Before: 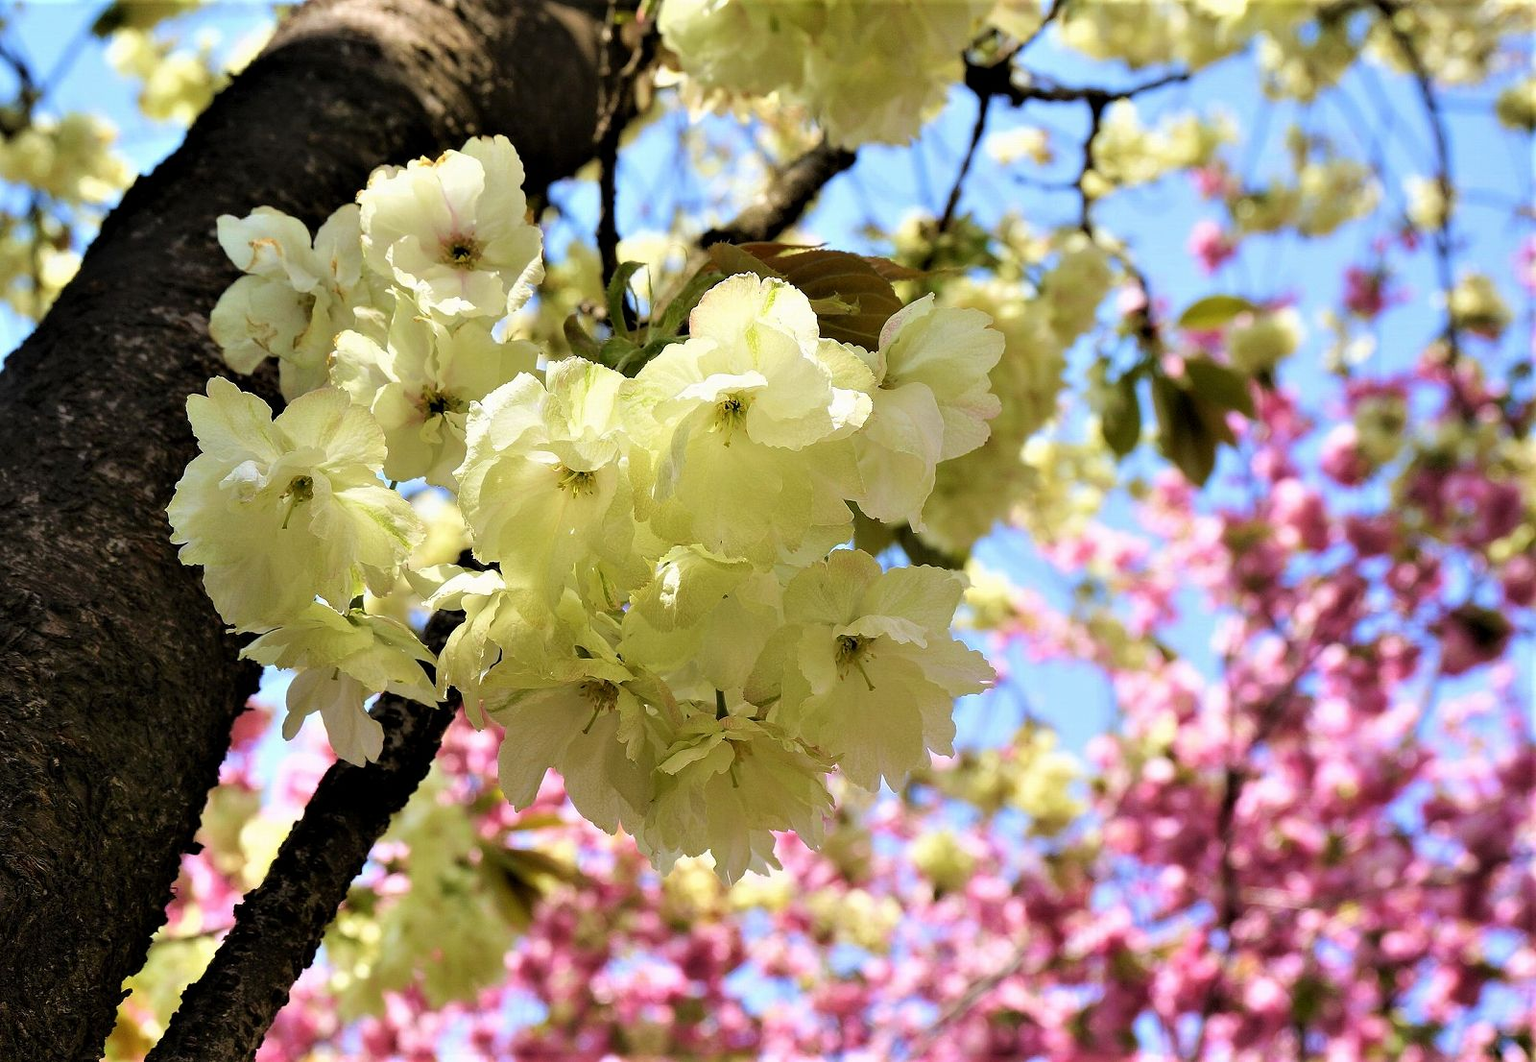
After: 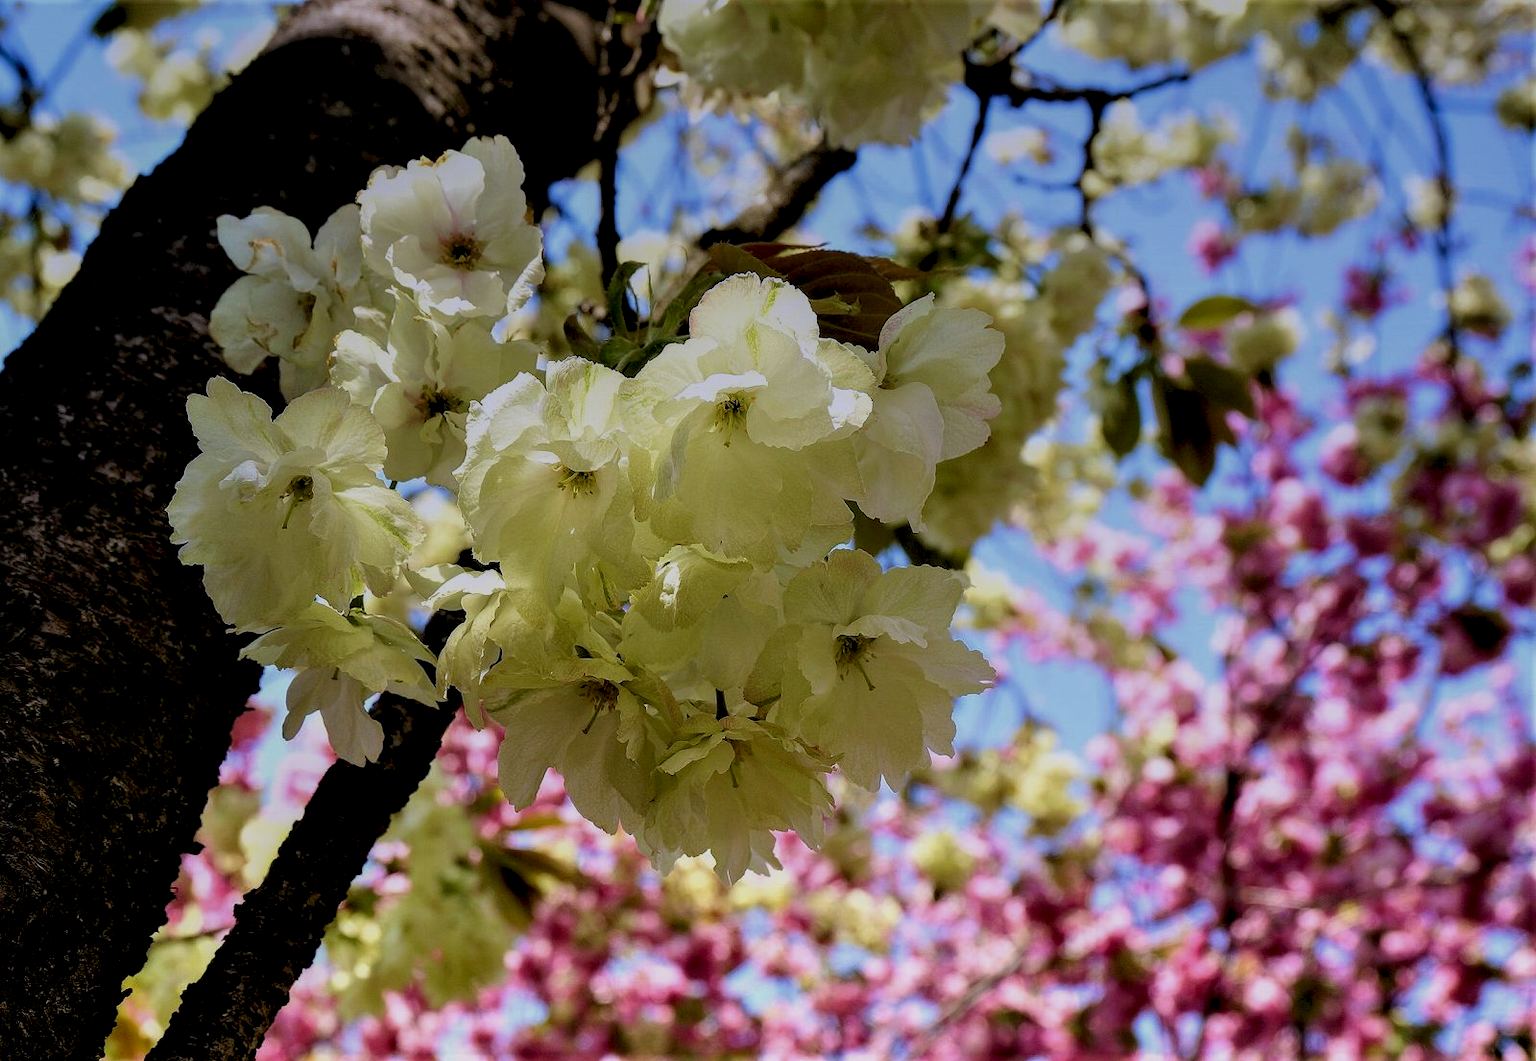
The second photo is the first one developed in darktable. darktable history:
local contrast: shadows 94%
exposure: black level correction 0.011, exposure -0.478 EV, compensate highlight preservation false
graduated density: hue 238.83°, saturation 50%
